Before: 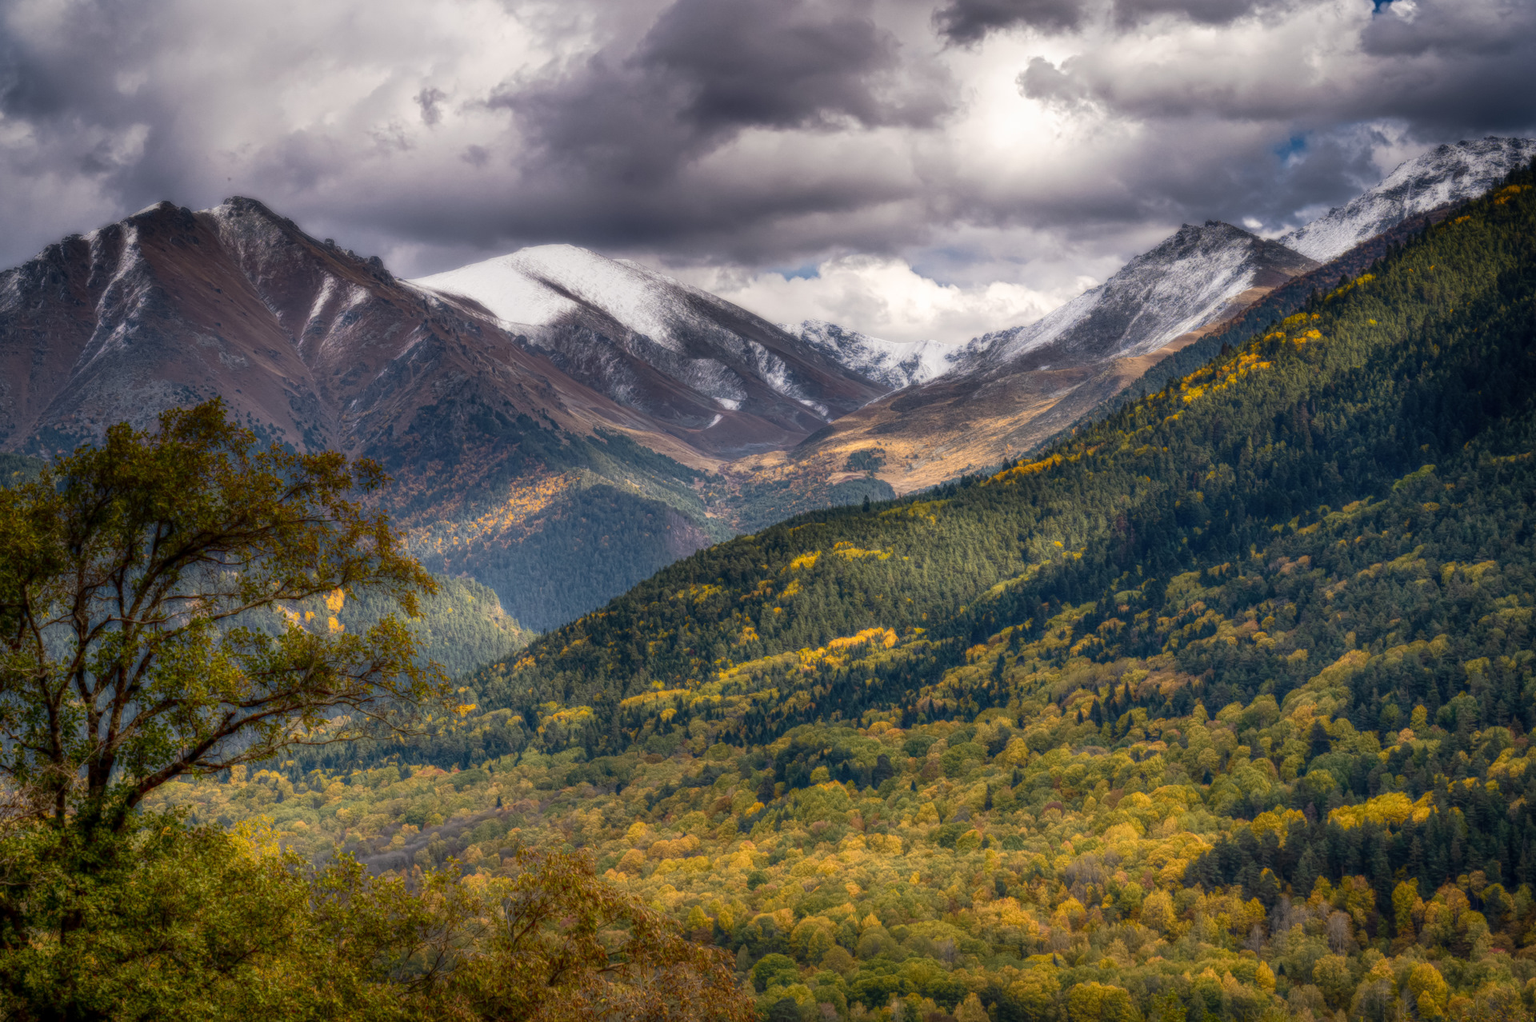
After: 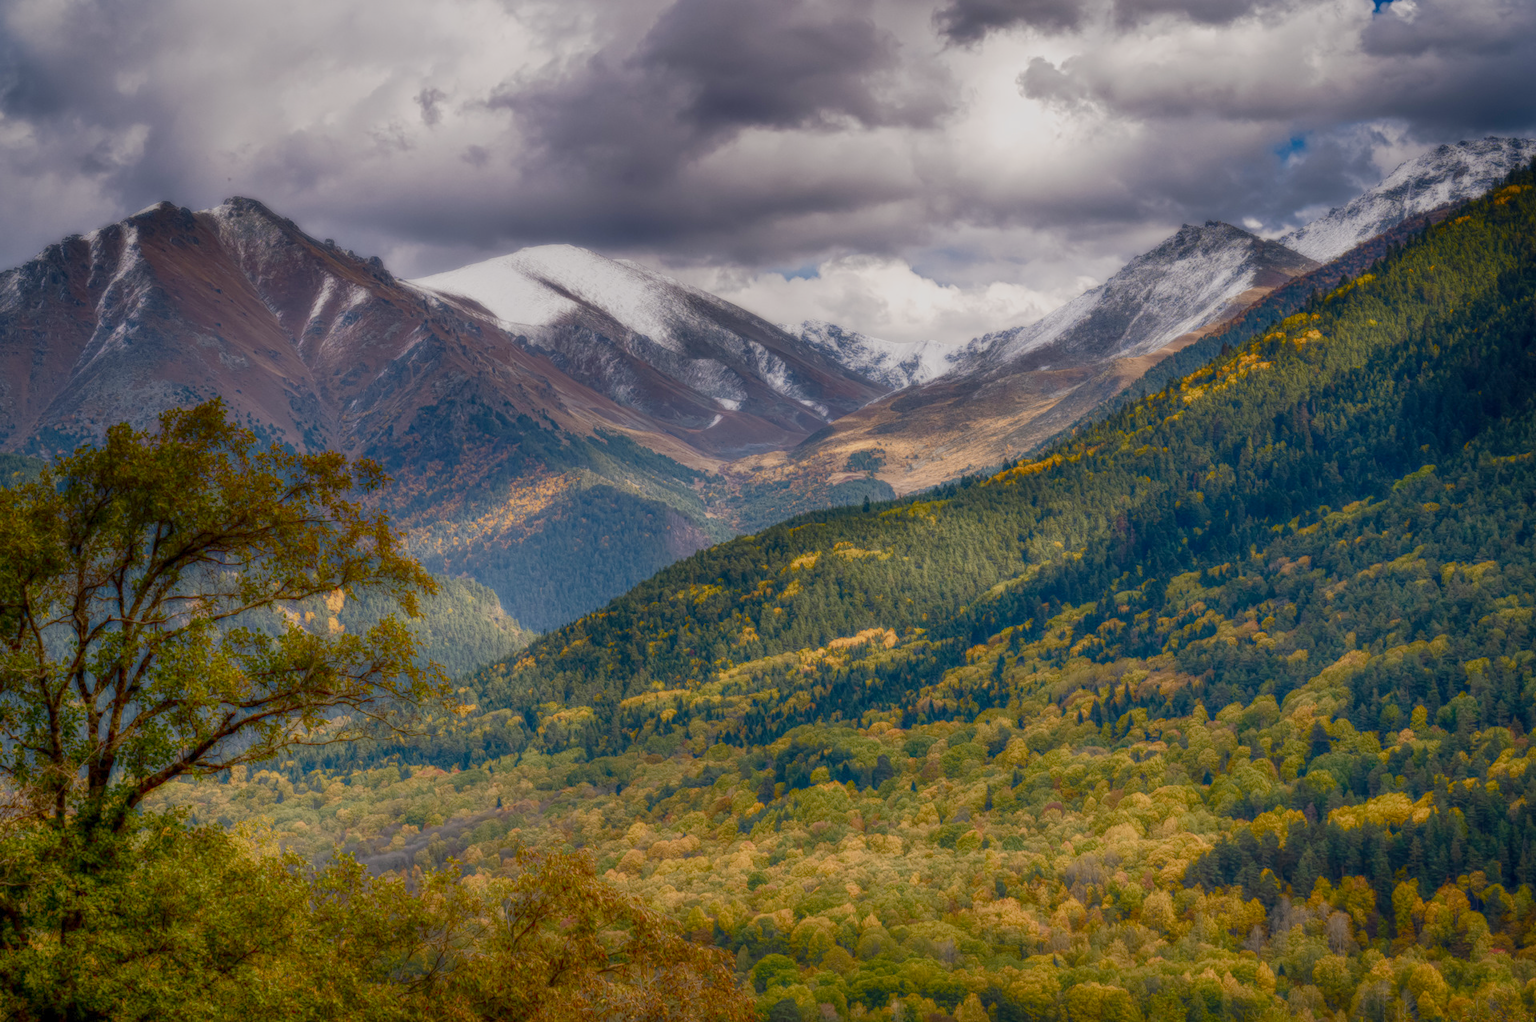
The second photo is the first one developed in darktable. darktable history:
split-toning: shadows › saturation 0.61, highlights › saturation 0.58, balance -28.74, compress 87.36%
color balance rgb: shadows lift › chroma 1%, shadows lift › hue 113°, highlights gain › chroma 0.2%, highlights gain › hue 333°, perceptual saturation grading › global saturation 20%, perceptual saturation grading › highlights -50%, perceptual saturation grading › shadows 25%, contrast -20%
